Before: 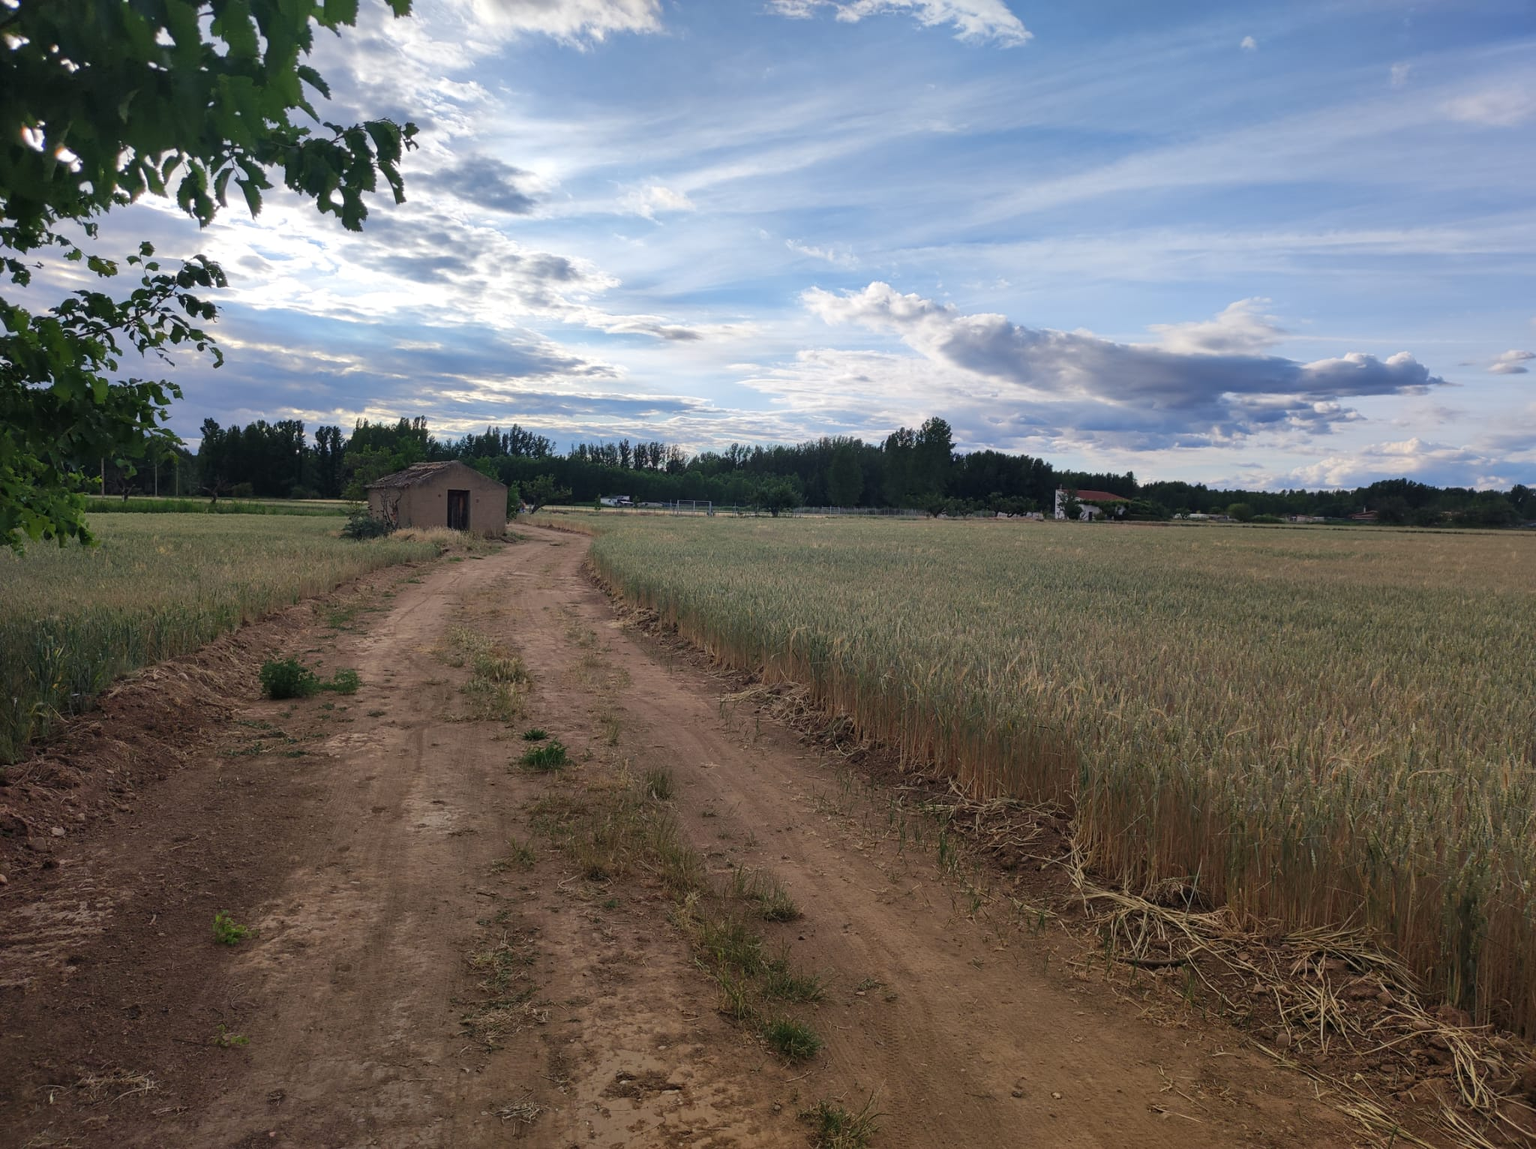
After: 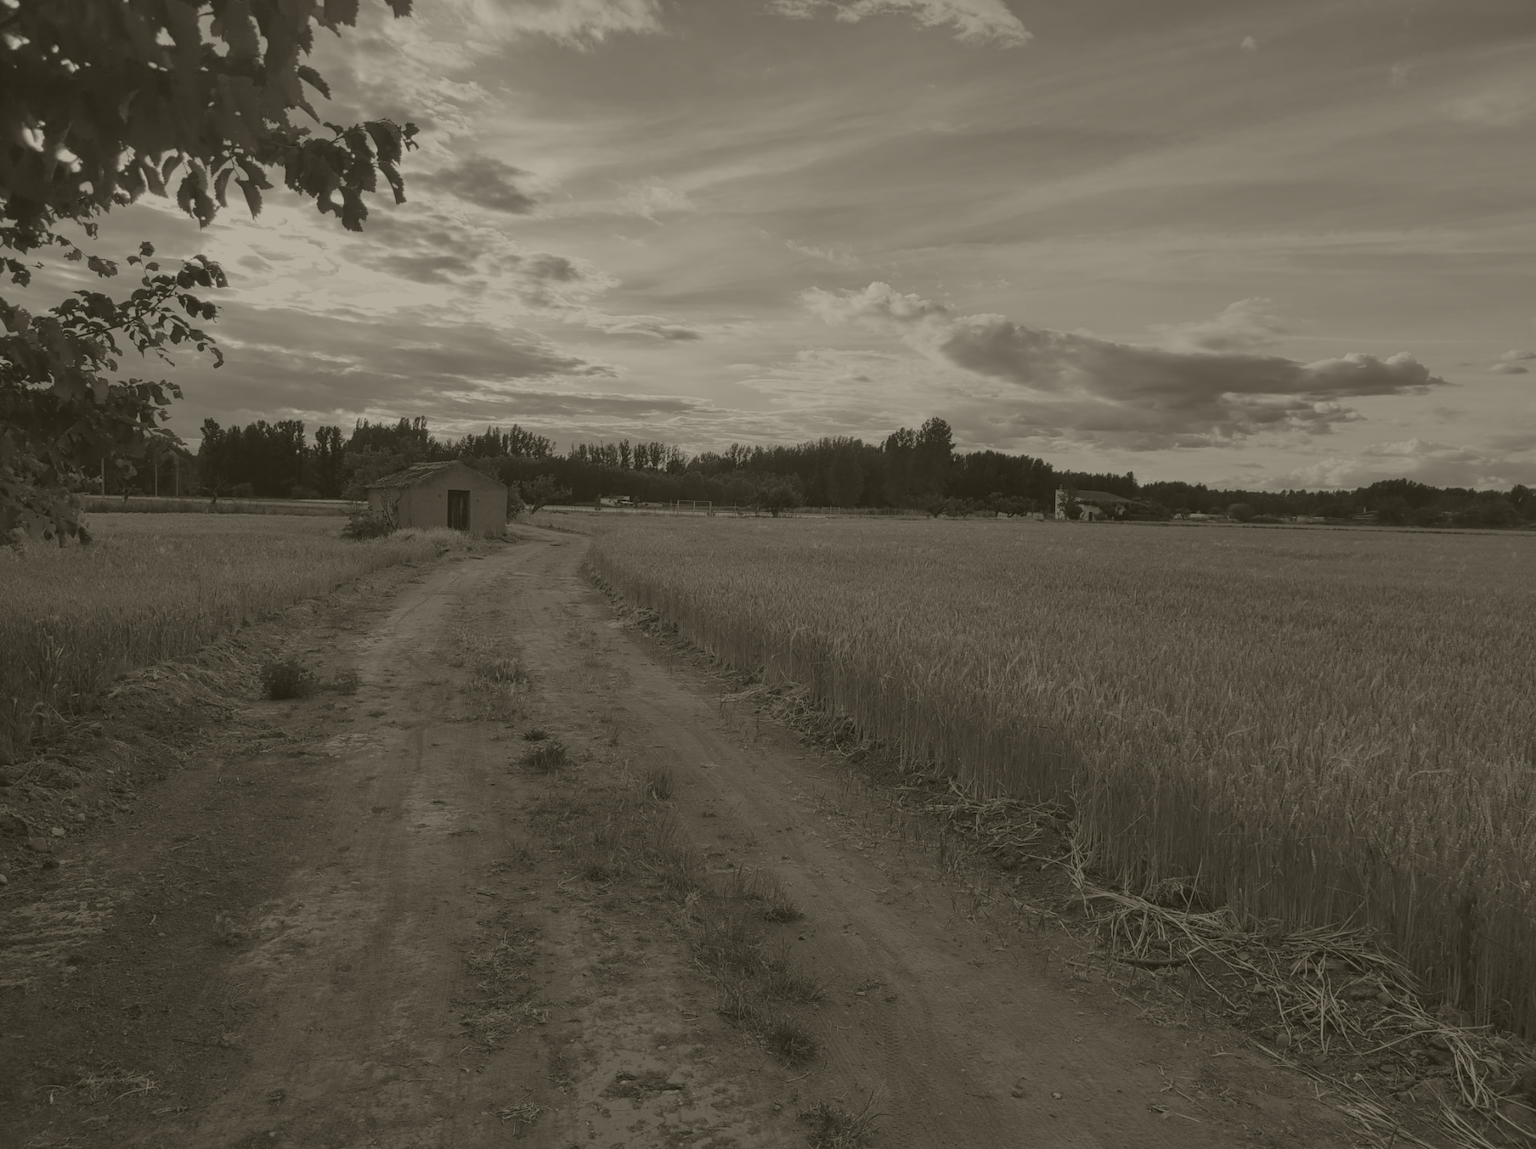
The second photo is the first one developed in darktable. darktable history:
colorize: hue 41.44°, saturation 22%, source mix 60%, lightness 10.61%
color correction: highlights a* 19.59, highlights b* 27.49, shadows a* 3.46, shadows b* -17.28, saturation 0.73
